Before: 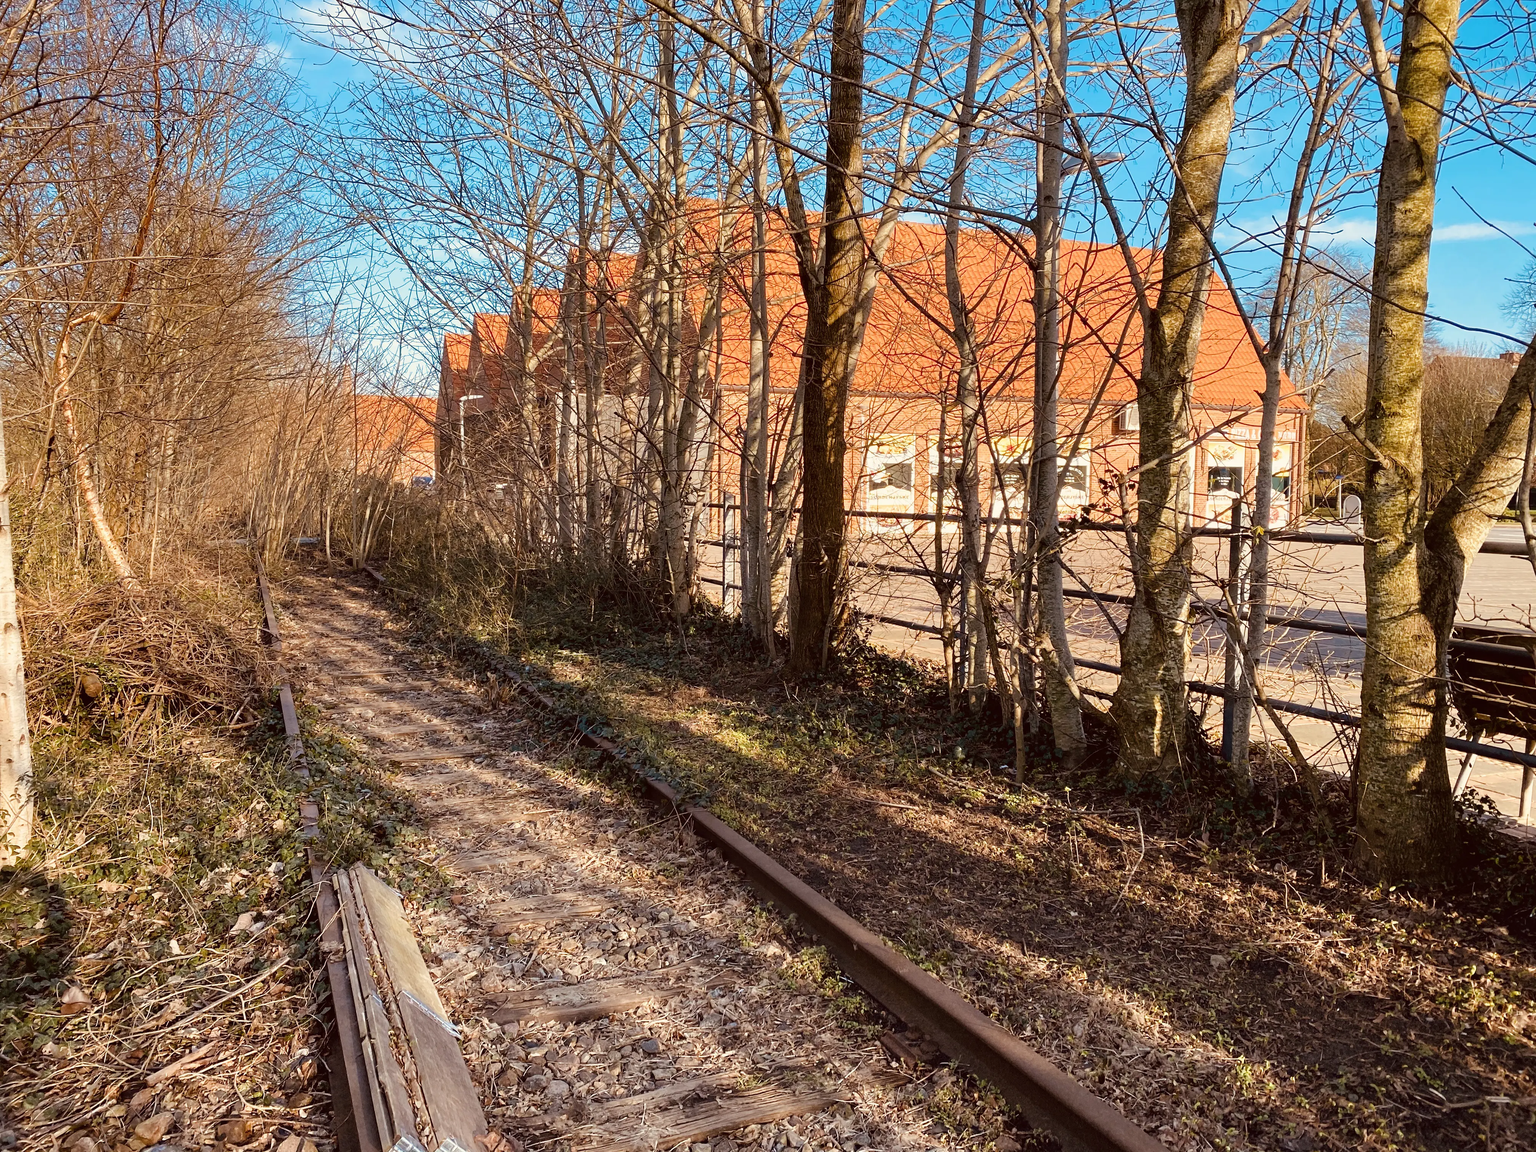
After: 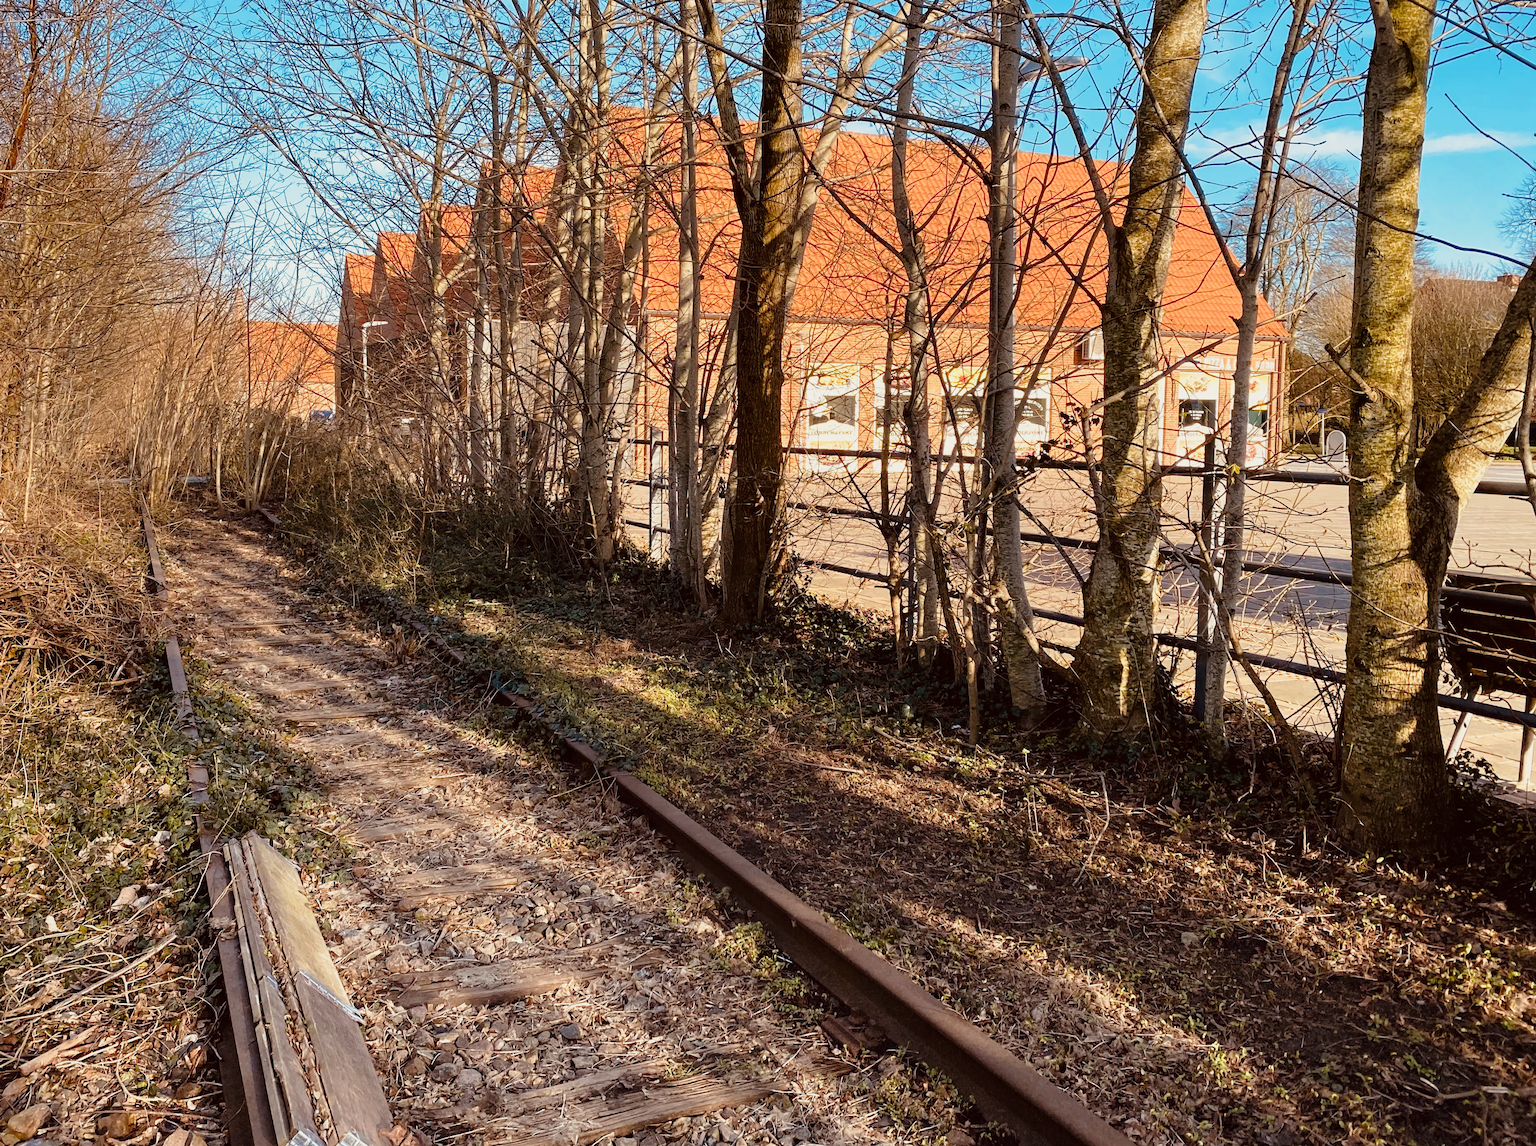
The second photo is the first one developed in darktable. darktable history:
tone curve: curves: ch0 [(0, 0) (0.058, 0.037) (0.214, 0.183) (0.304, 0.288) (0.561, 0.554) (0.687, 0.677) (0.768, 0.768) (0.858, 0.861) (0.987, 0.945)]; ch1 [(0, 0) (0.172, 0.123) (0.312, 0.296) (0.432, 0.448) (0.471, 0.469) (0.502, 0.5) (0.521, 0.505) (0.565, 0.569) (0.663, 0.663) (0.703, 0.721) (0.857, 0.917) (1, 1)]; ch2 [(0, 0) (0.411, 0.424) (0.485, 0.497) (0.502, 0.5) (0.517, 0.511) (0.556, 0.562) (0.626, 0.594) (0.709, 0.661) (1, 1)], preserve colors none
crop and rotate: left 8.352%, top 8.784%
